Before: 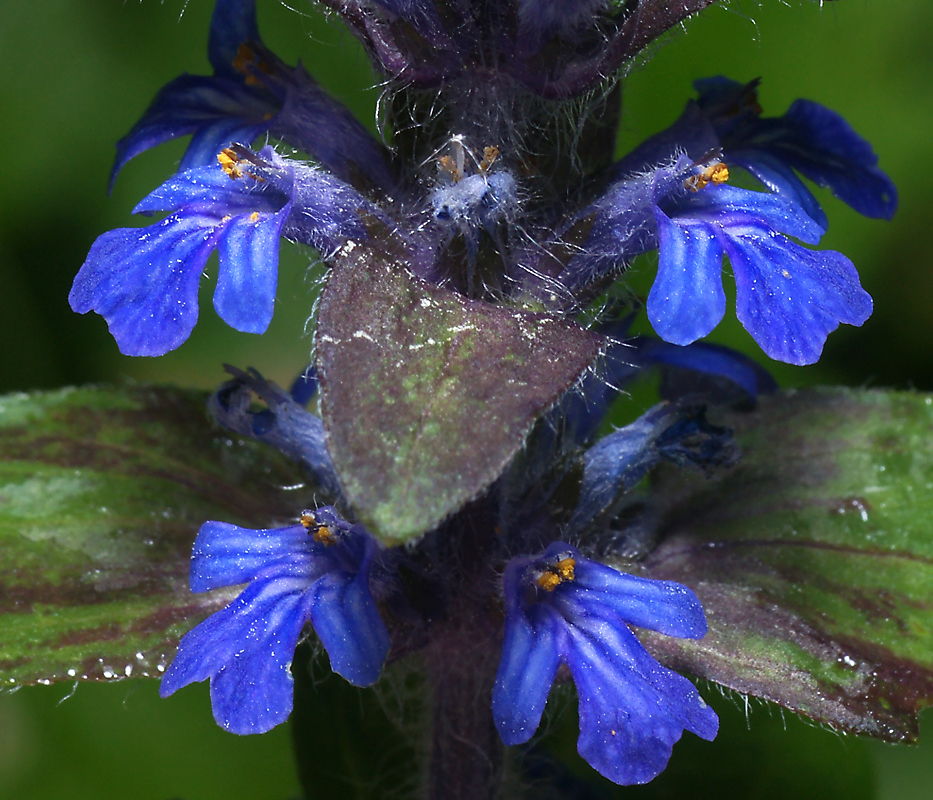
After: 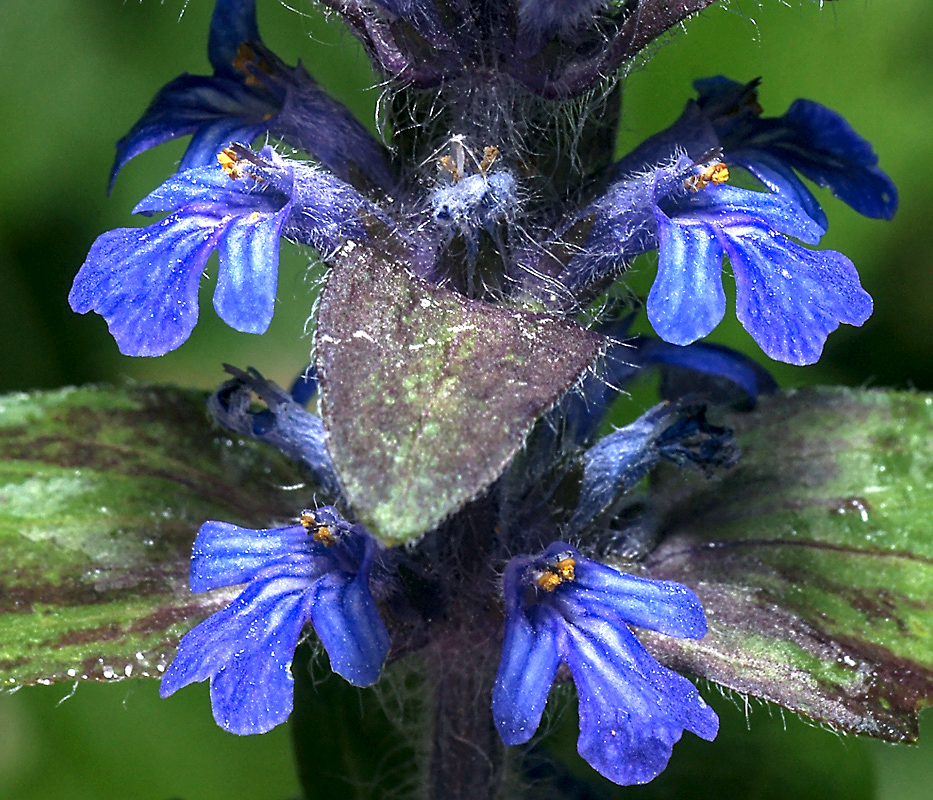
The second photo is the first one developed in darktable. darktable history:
color balance: mode lift, gamma, gain (sRGB), lift [1, 1, 1.022, 1.026]
local contrast: highlights 25%, detail 150%
sharpen: on, module defaults
exposure: exposure 0.64 EV, compensate highlight preservation false
